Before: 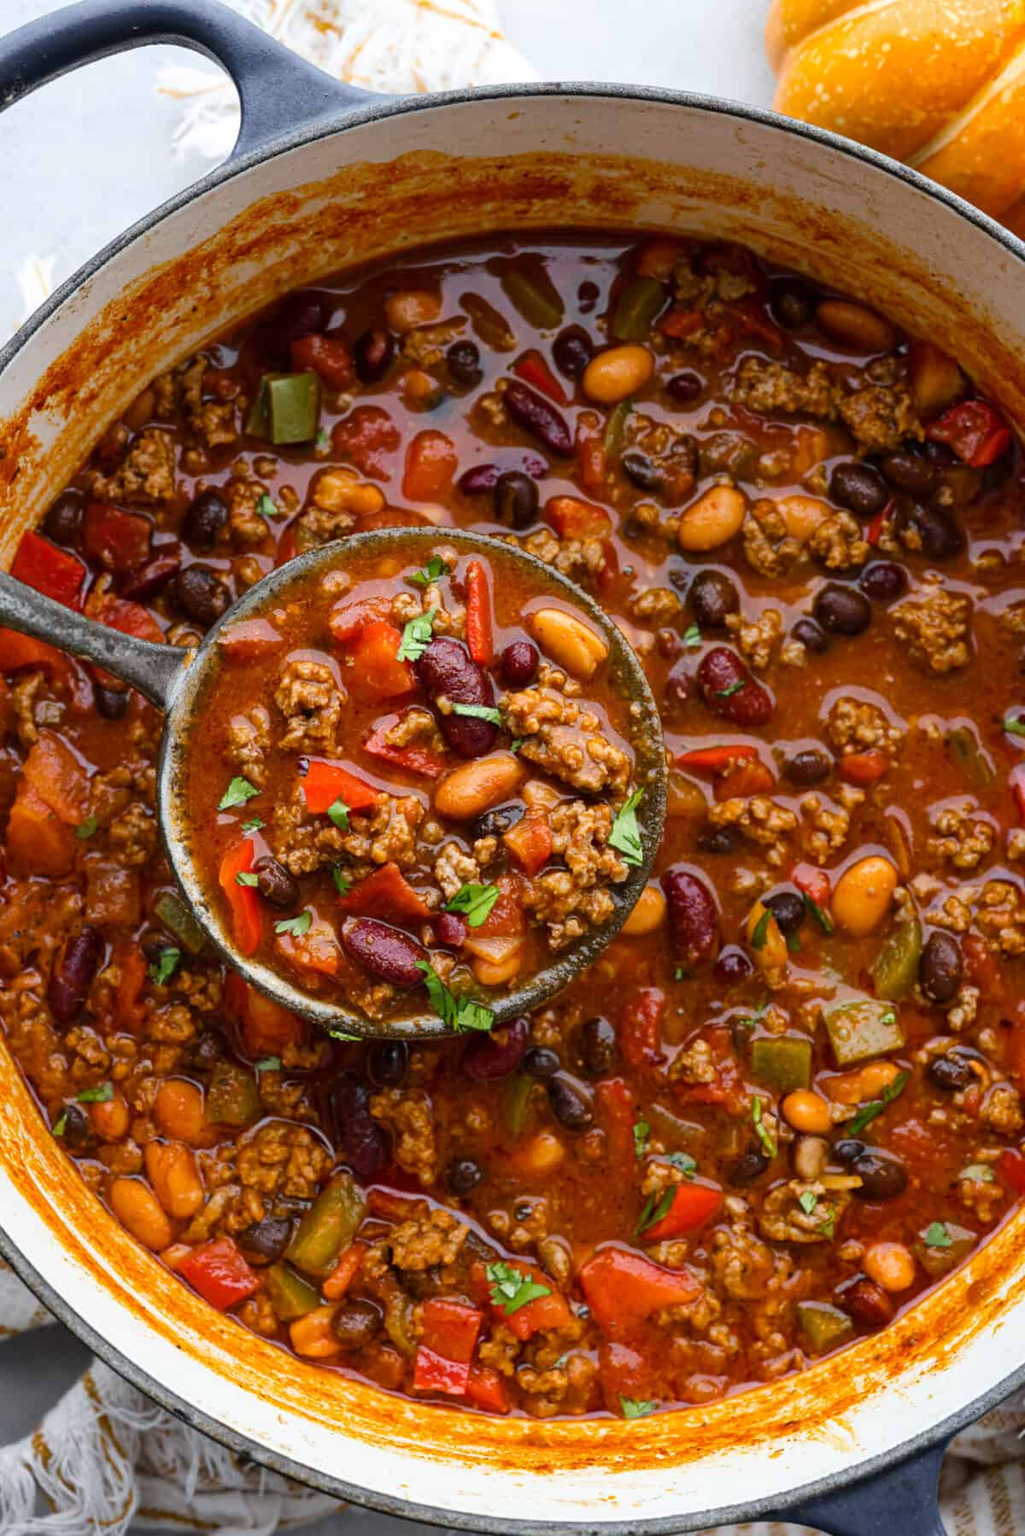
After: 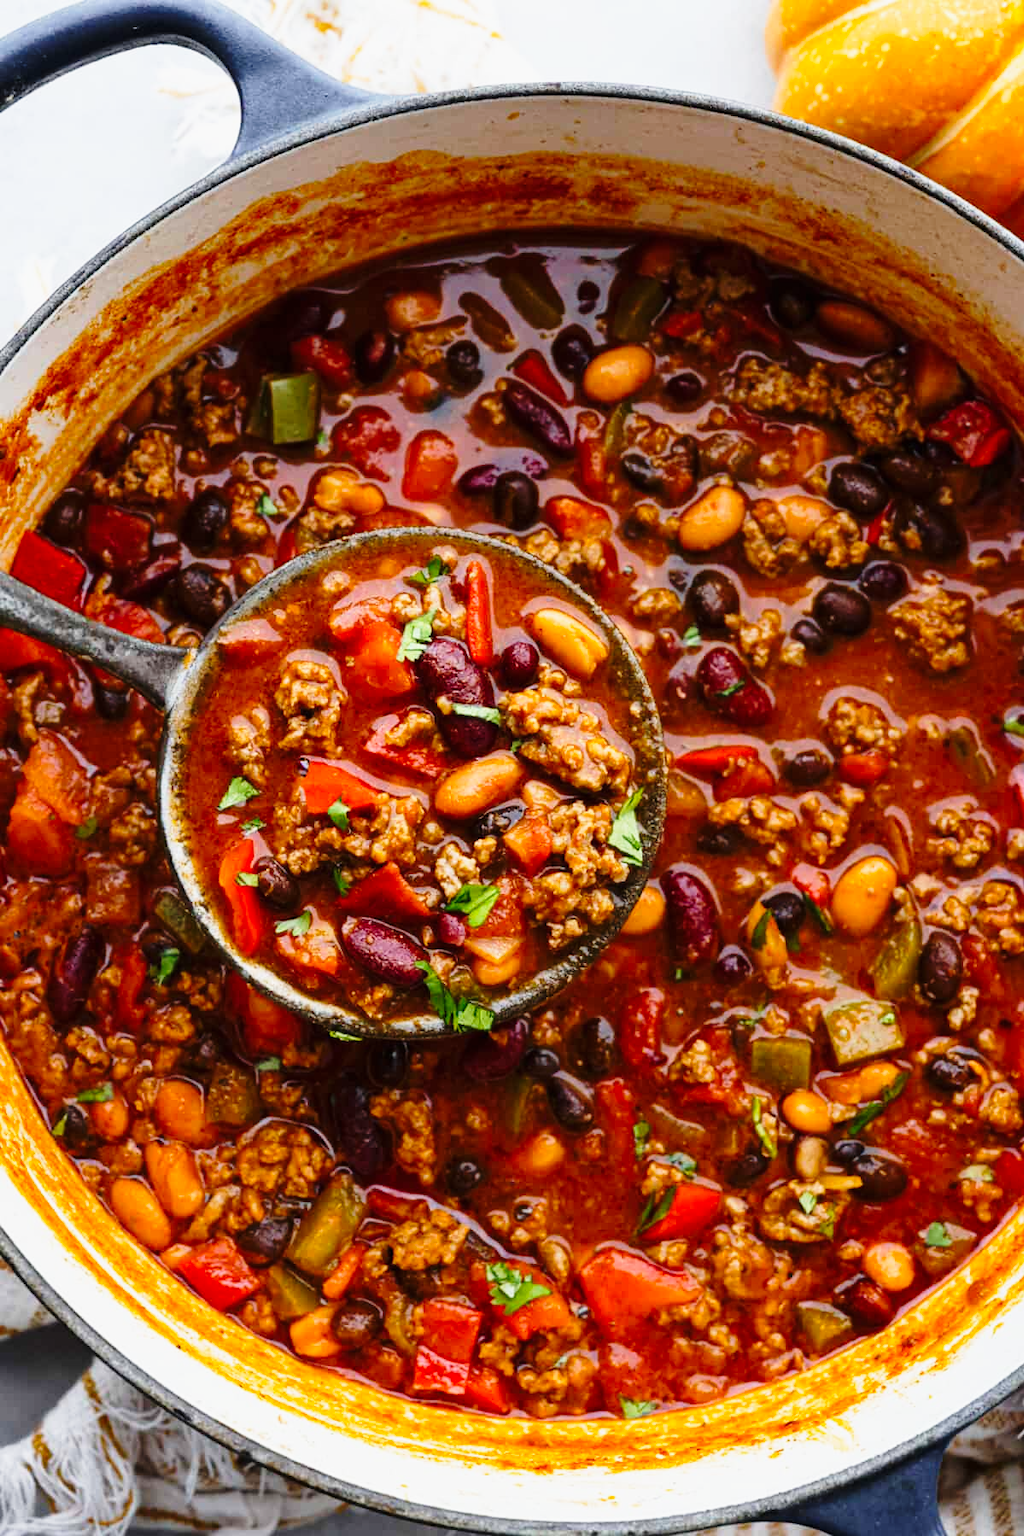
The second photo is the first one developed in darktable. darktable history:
exposure: black level correction 0, exposure -0.721 EV, compensate highlight preservation false
base curve: curves: ch0 [(0, 0) (0.026, 0.03) (0.109, 0.232) (0.351, 0.748) (0.669, 0.968) (1, 1)], preserve colors none
